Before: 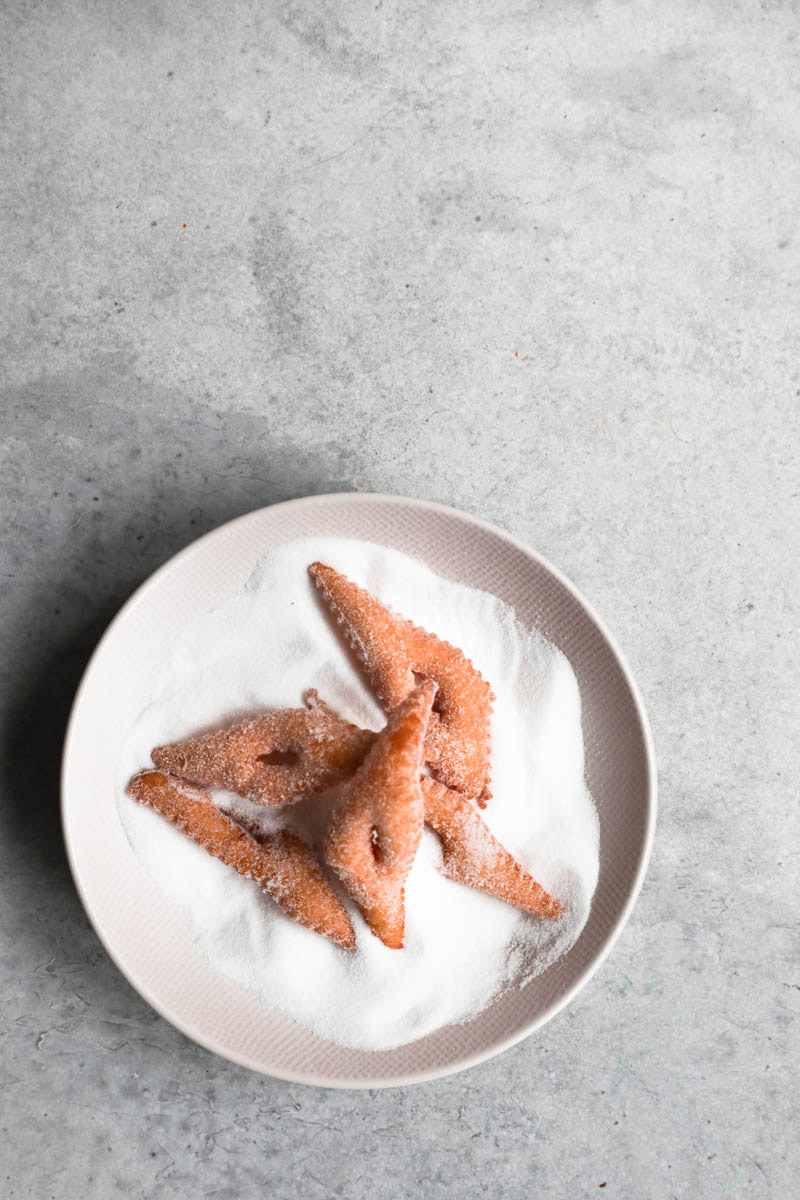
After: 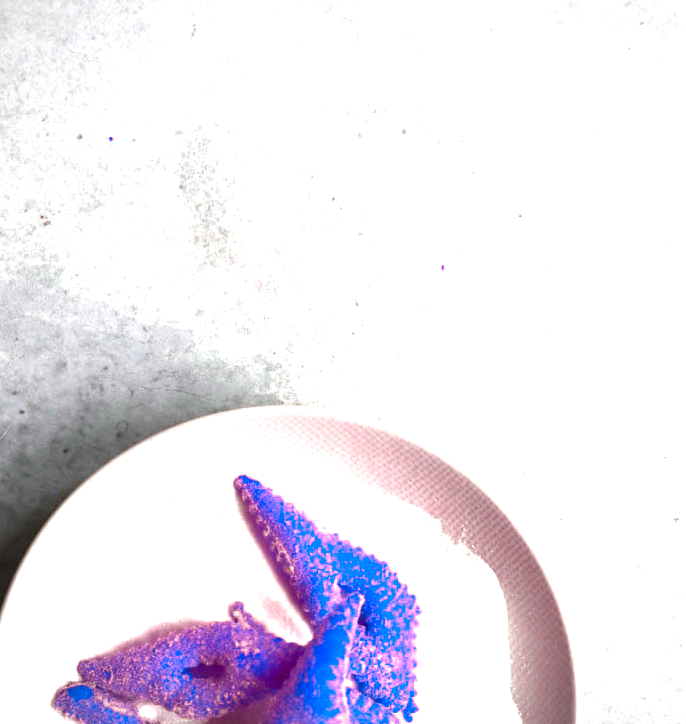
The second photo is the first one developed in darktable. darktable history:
crop and rotate: left 9.345%, top 7.277%, right 4.8%, bottom 32.358%
color zones: curves: ch0 [(0.826, 0.353)]; ch1 [(0.242, 0.647) (0.889, 0.342)]; ch2 [(0.246, 0.089) (0.969, 0.068)]
color balance rgb: perceptual saturation grading › global saturation 19.658%, global vibrance 9.797%
vignetting: fall-off start 97.29%, fall-off radius 78.35%, width/height ratio 1.119, unbound false
exposure: black level correction 0, exposure 1.2 EV, compensate exposure bias true, compensate highlight preservation false
